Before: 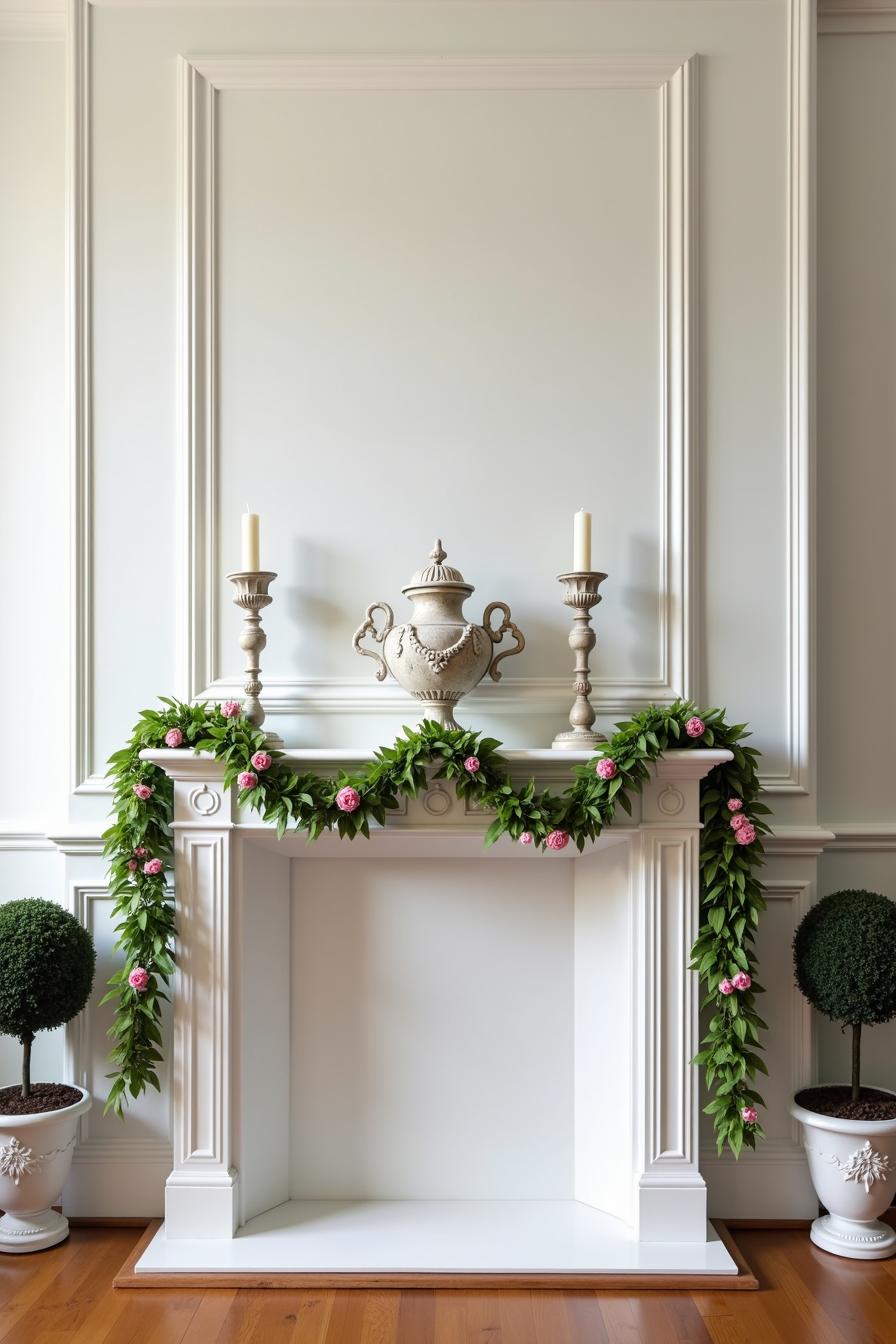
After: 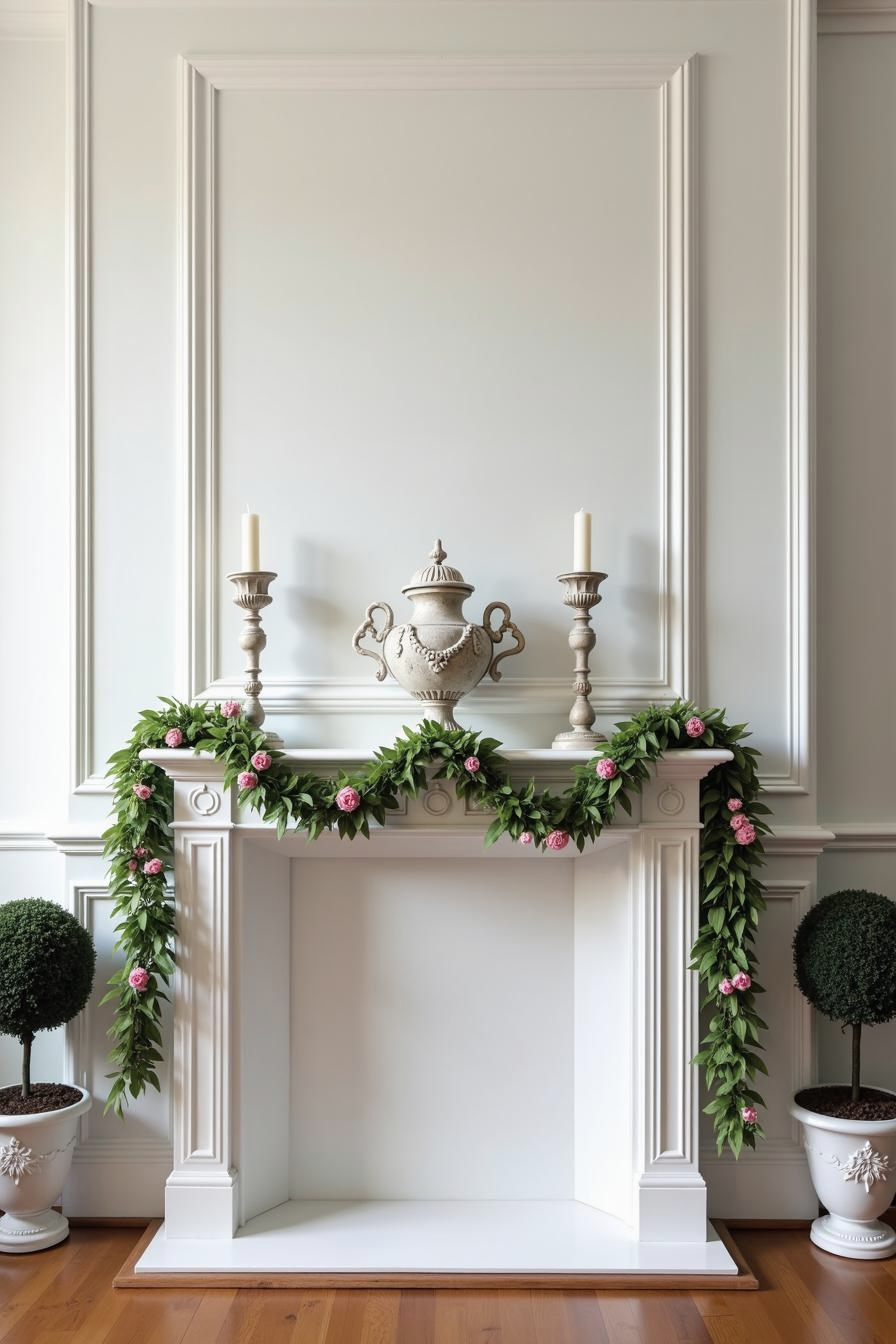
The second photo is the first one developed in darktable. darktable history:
color zones: curves: ch0 [(0, 0.5) (0.143, 0.5) (0.286, 0.5) (0.429, 0.504) (0.571, 0.5) (0.714, 0.509) (0.857, 0.5) (1, 0.5)]; ch1 [(0, 0.425) (0.143, 0.425) (0.286, 0.375) (0.429, 0.405) (0.571, 0.5) (0.714, 0.47) (0.857, 0.425) (1, 0.435)]; ch2 [(0, 0.5) (0.143, 0.5) (0.286, 0.5) (0.429, 0.517) (0.571, 0.5) (0.714, 0.51) (0.857, 0.5) (1, 0.5)]
local contrast: mode bilateral grid, contrast 100, coarseness 100, detail 91%, midtone range 0.2
